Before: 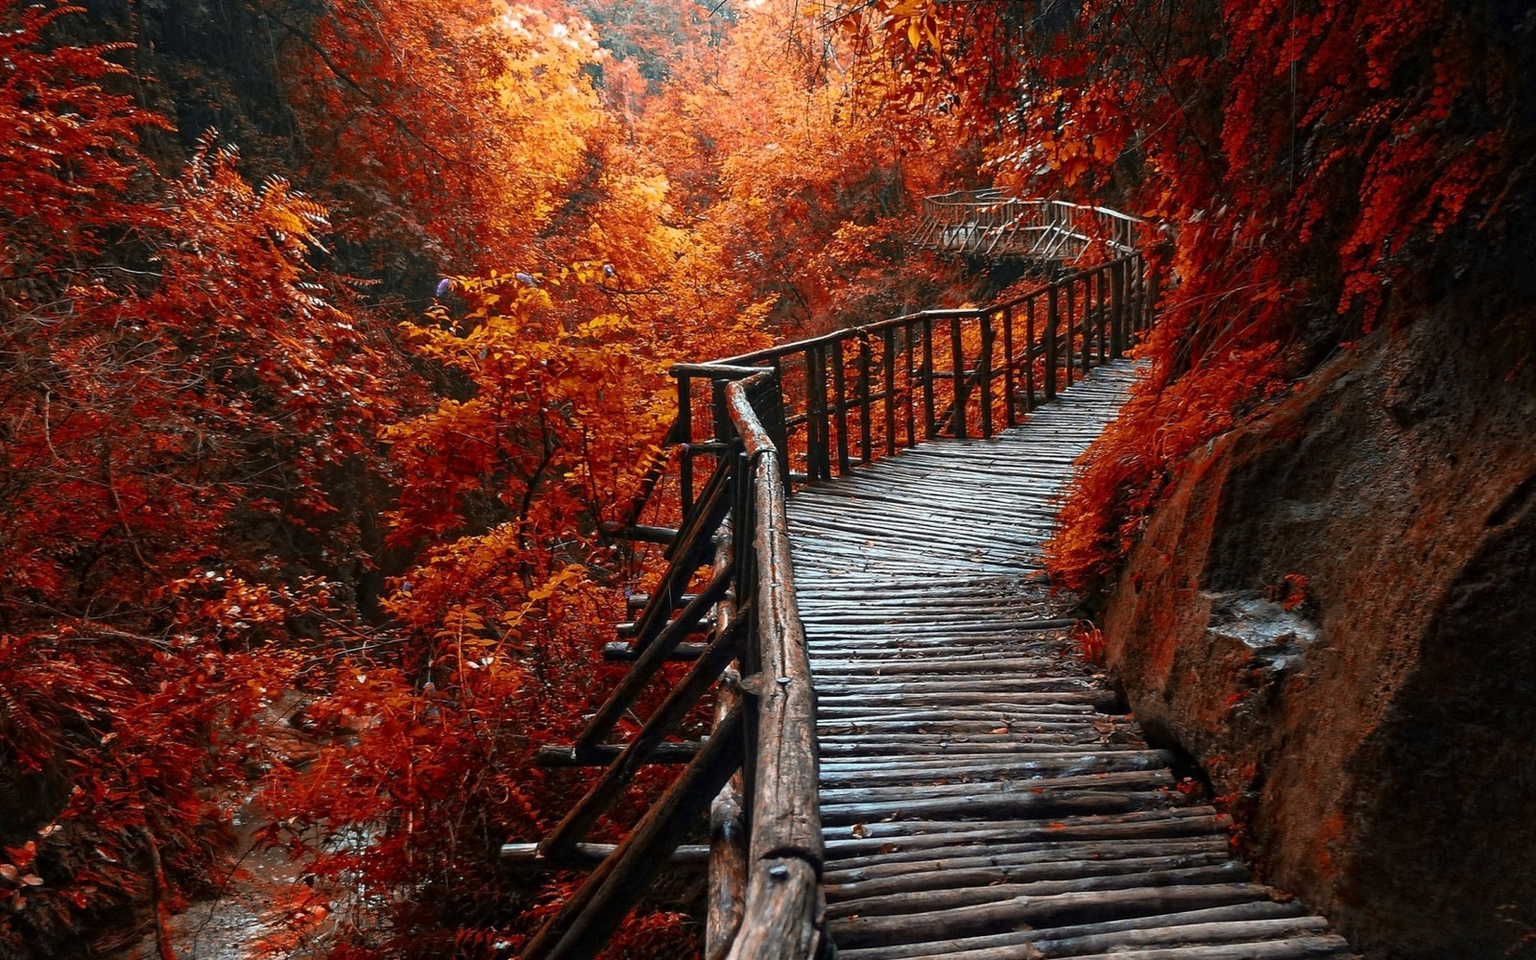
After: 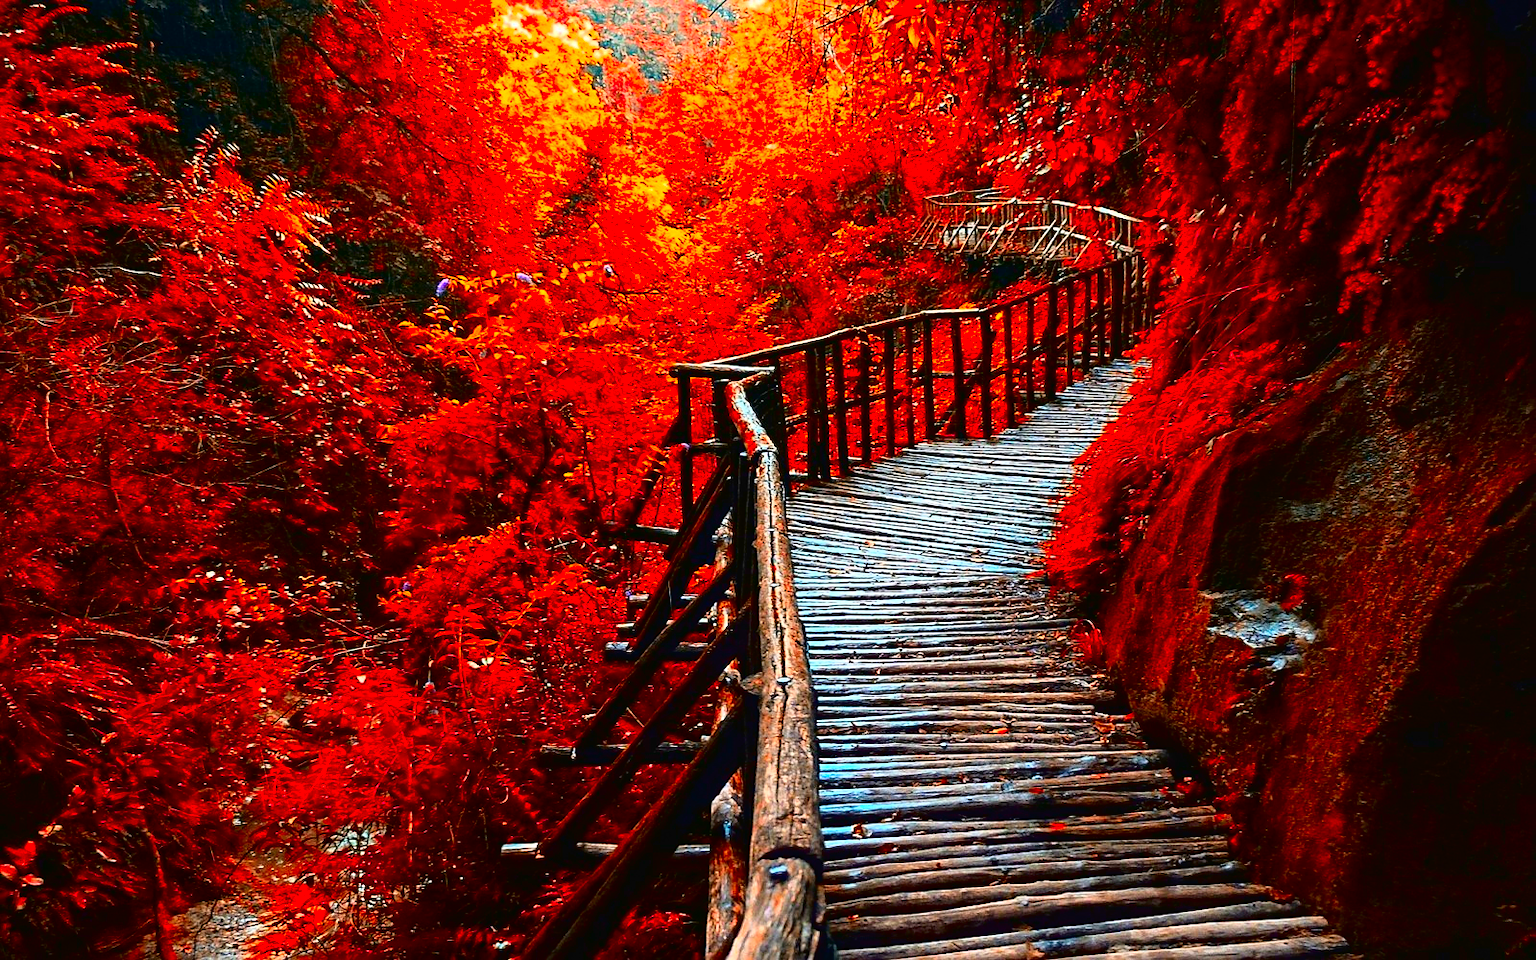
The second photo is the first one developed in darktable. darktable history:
color correction: highlights b* 0.013, saturation 2.98
sharpen: on, module defaults
tone curve: curves: ch0 [(0, 0.016) (0.11, 0.039) (0.259, 0.235) (0.383, 0.437) (0.499, 0.597) (0.733, 0.867) (0.843, 0.948) (1, 1)], color space Lab, independent channels, preserve colors none
